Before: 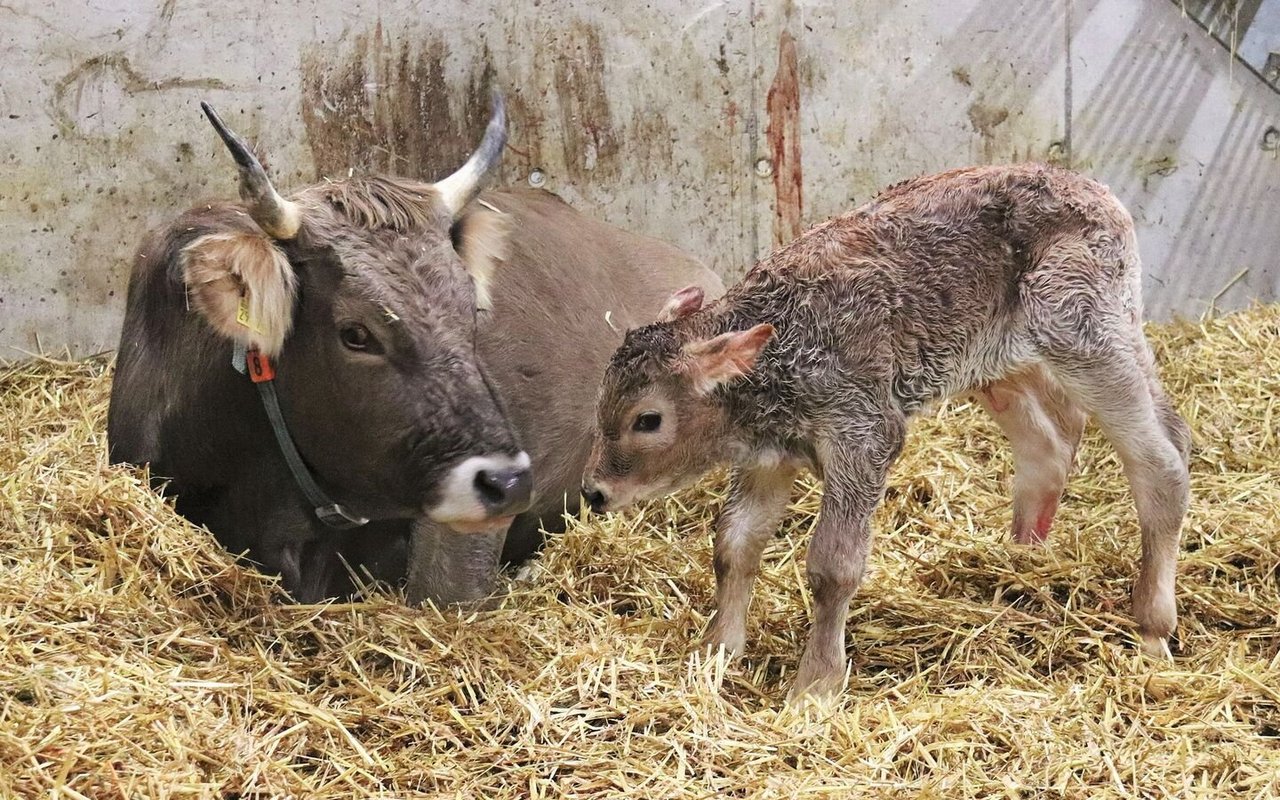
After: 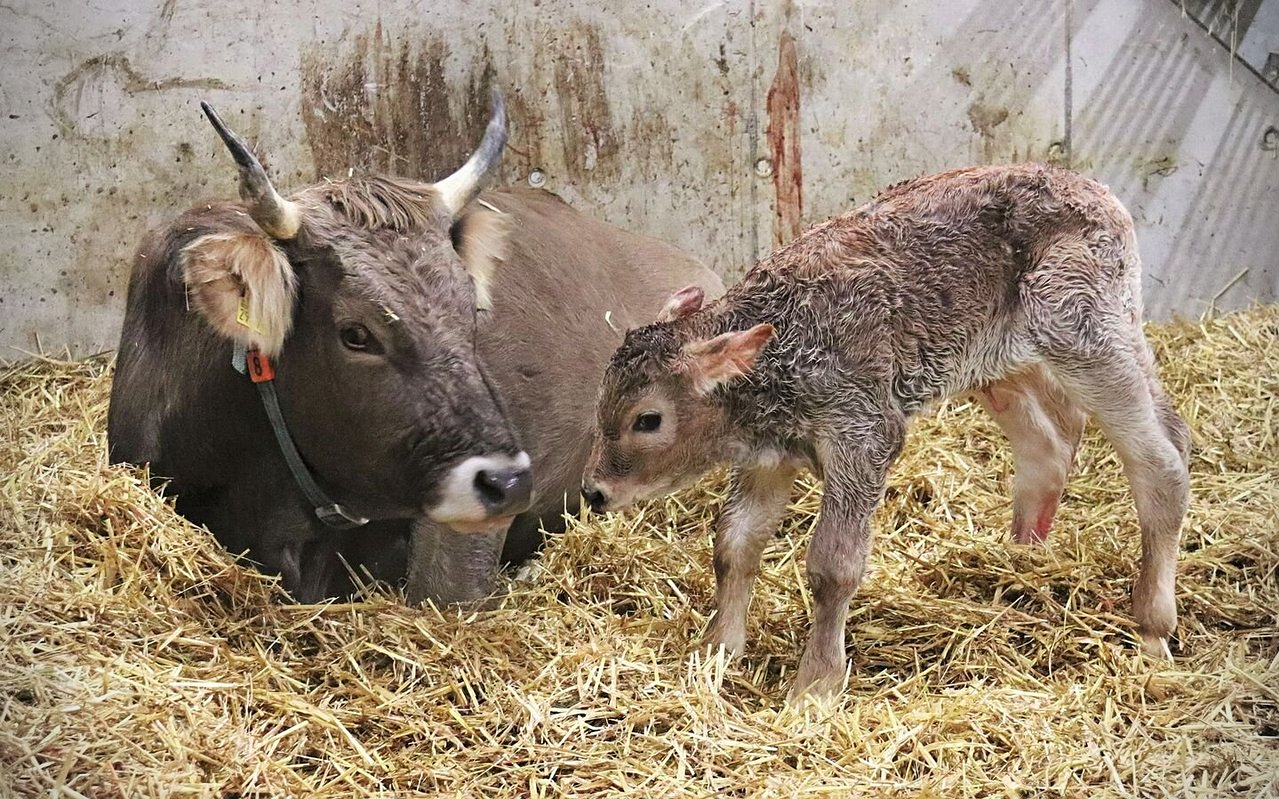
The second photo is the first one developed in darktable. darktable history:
vignetting: dithering 8-bit output, unbound false
sharpen: amount 0.2
